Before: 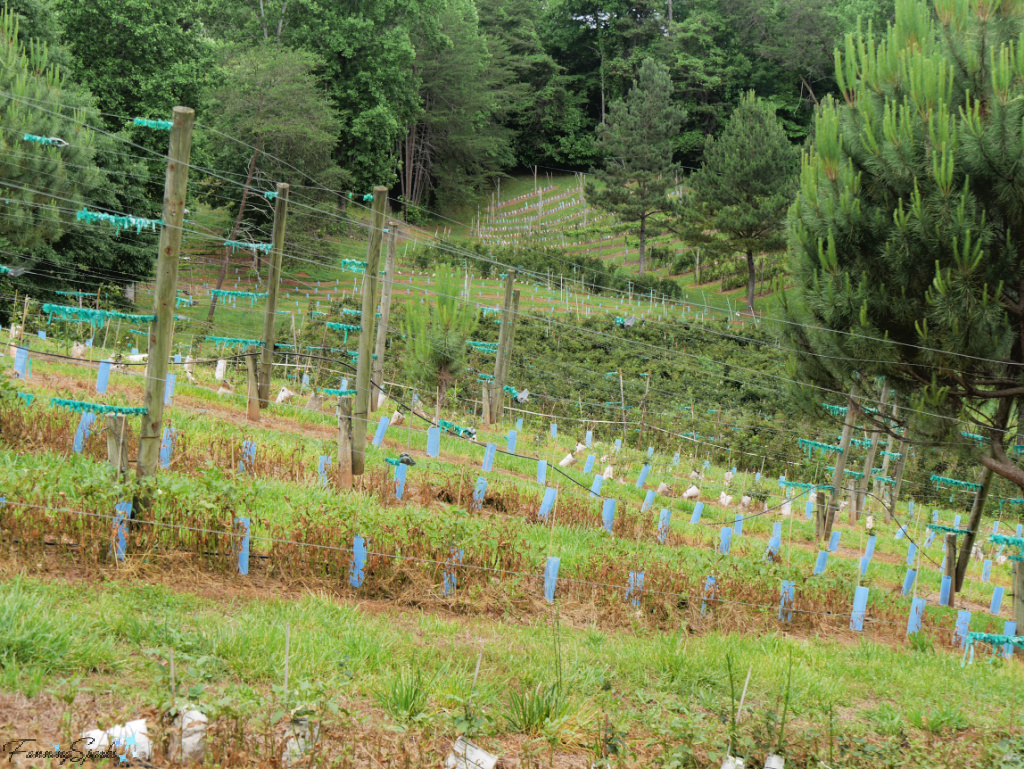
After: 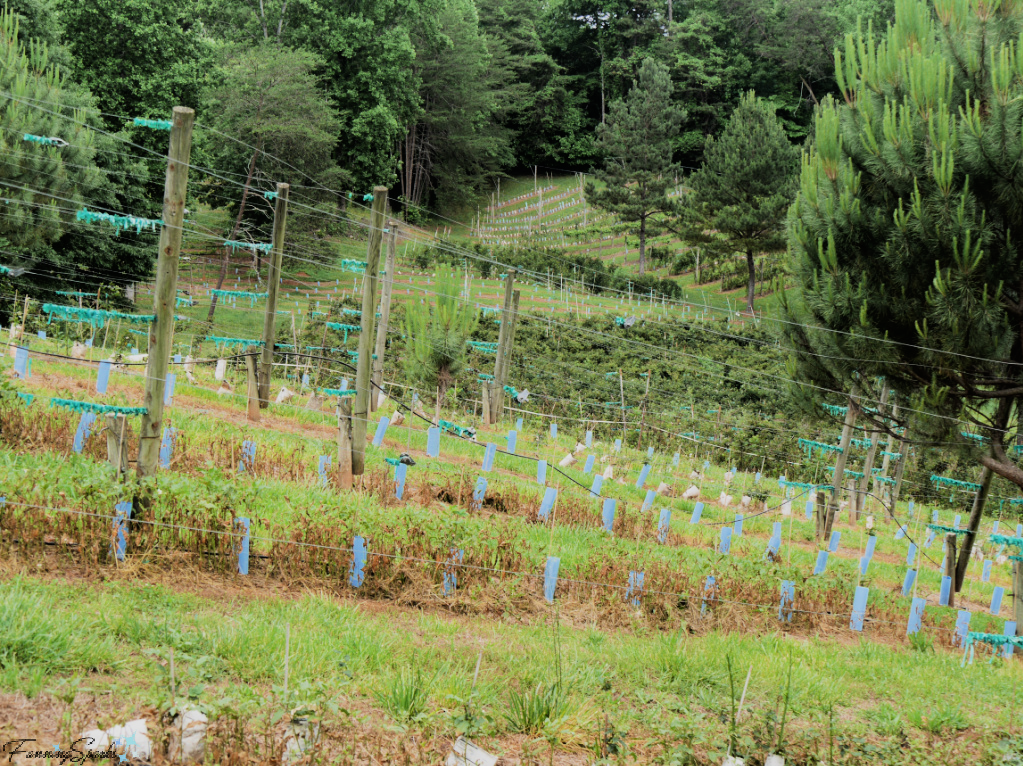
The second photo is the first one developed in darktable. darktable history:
crop: top 0.05%, bottom 0.098%
filmic rgb: black relative exposure -7.5 EV, white relative exposure 5 EV, hardness 3.31, contrast 1.3, contrast in shadows safe
